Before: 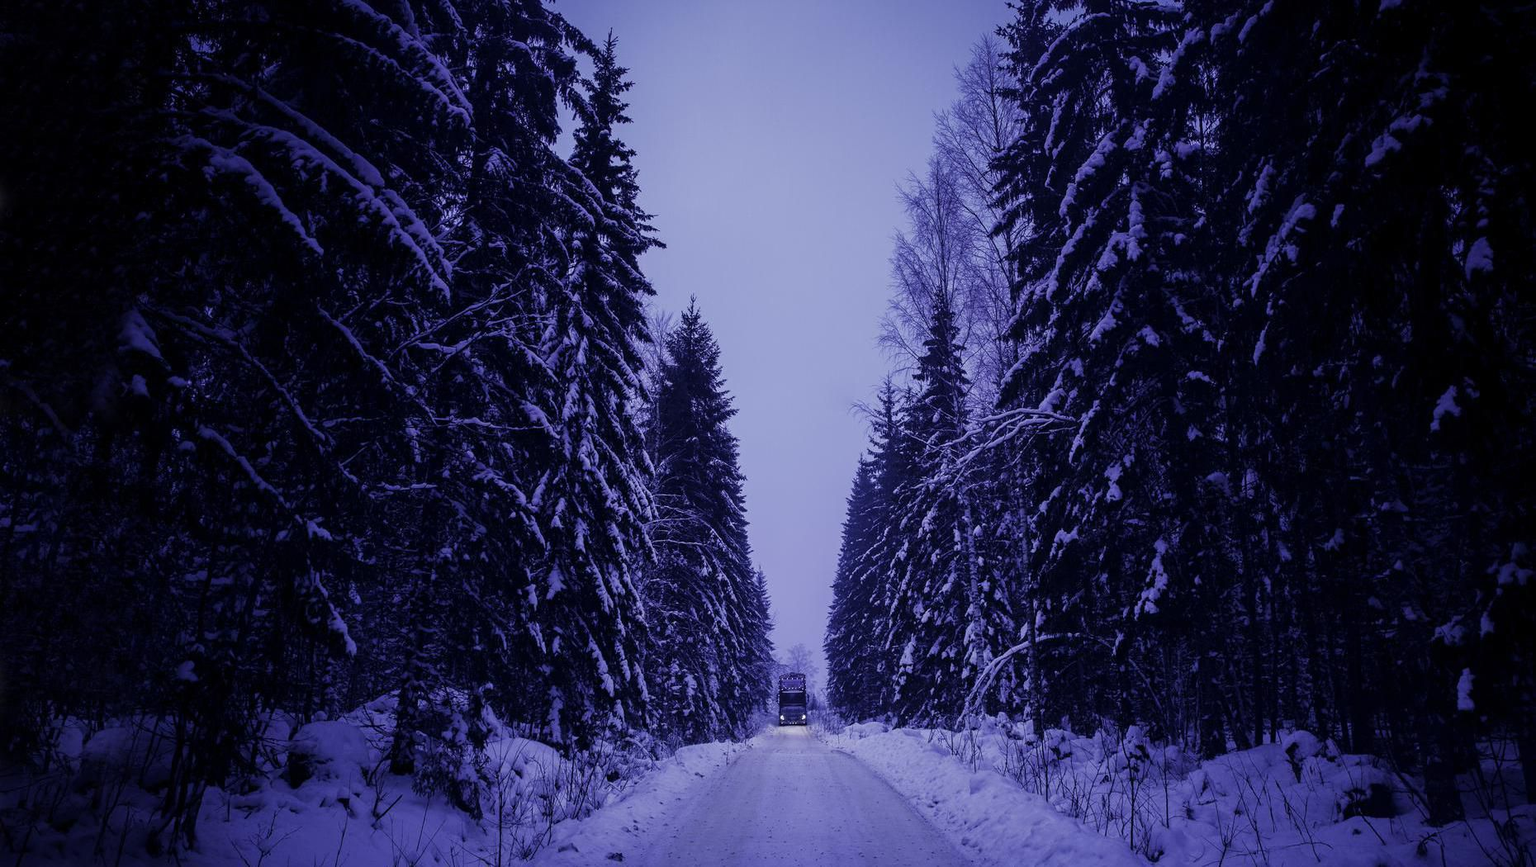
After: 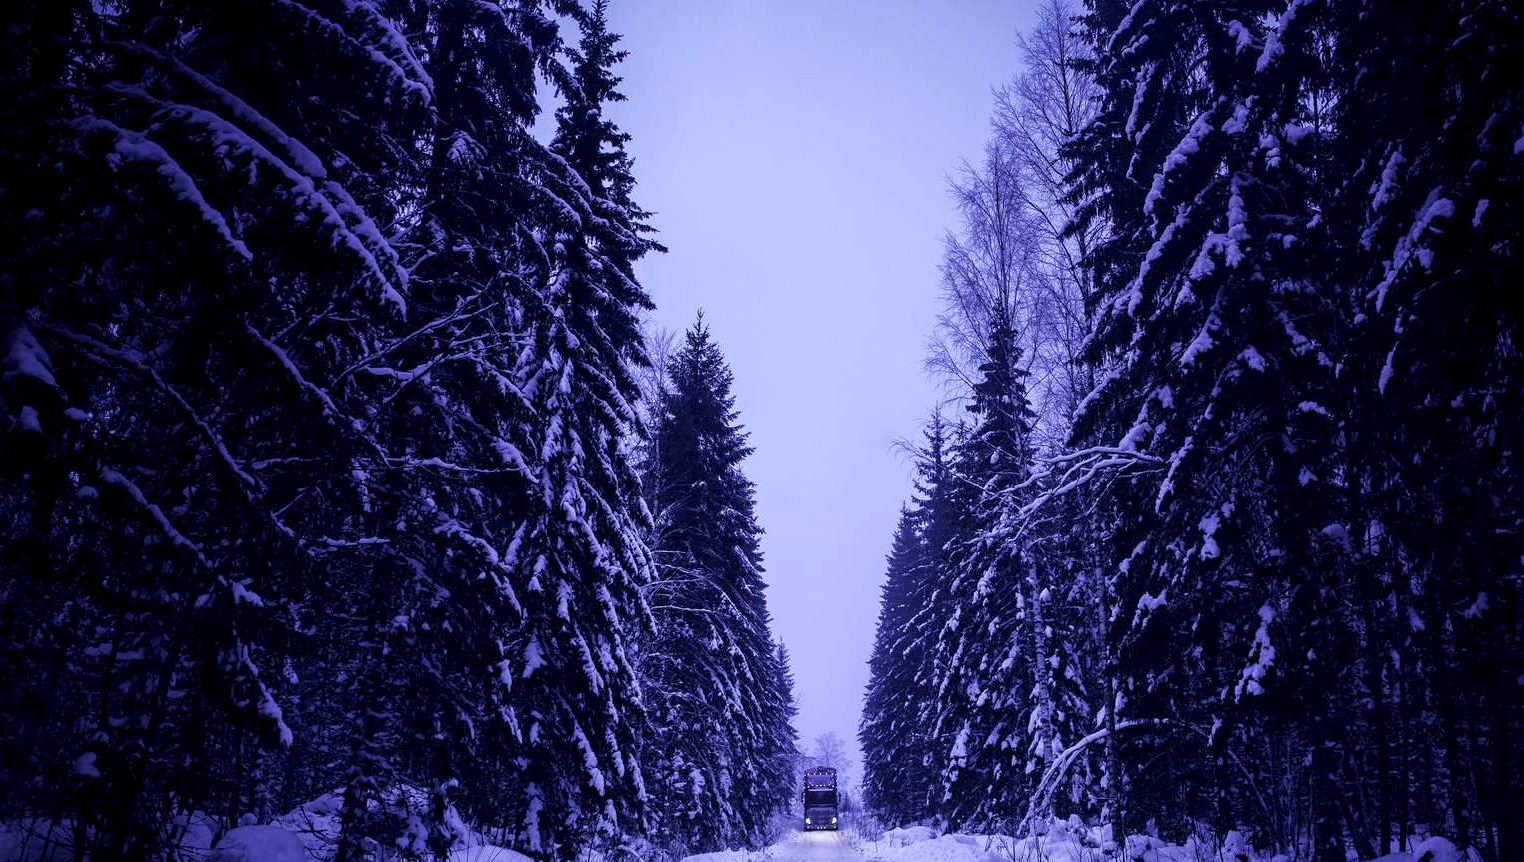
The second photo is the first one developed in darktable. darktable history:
crop and rotate: left 7.508%, top 4.637%, right 10.519%, bottom 13.22%
exposure: black level correction 0.002, exposure 0.675 EV, compensate exposure bias true, compensate highlight preservation false
